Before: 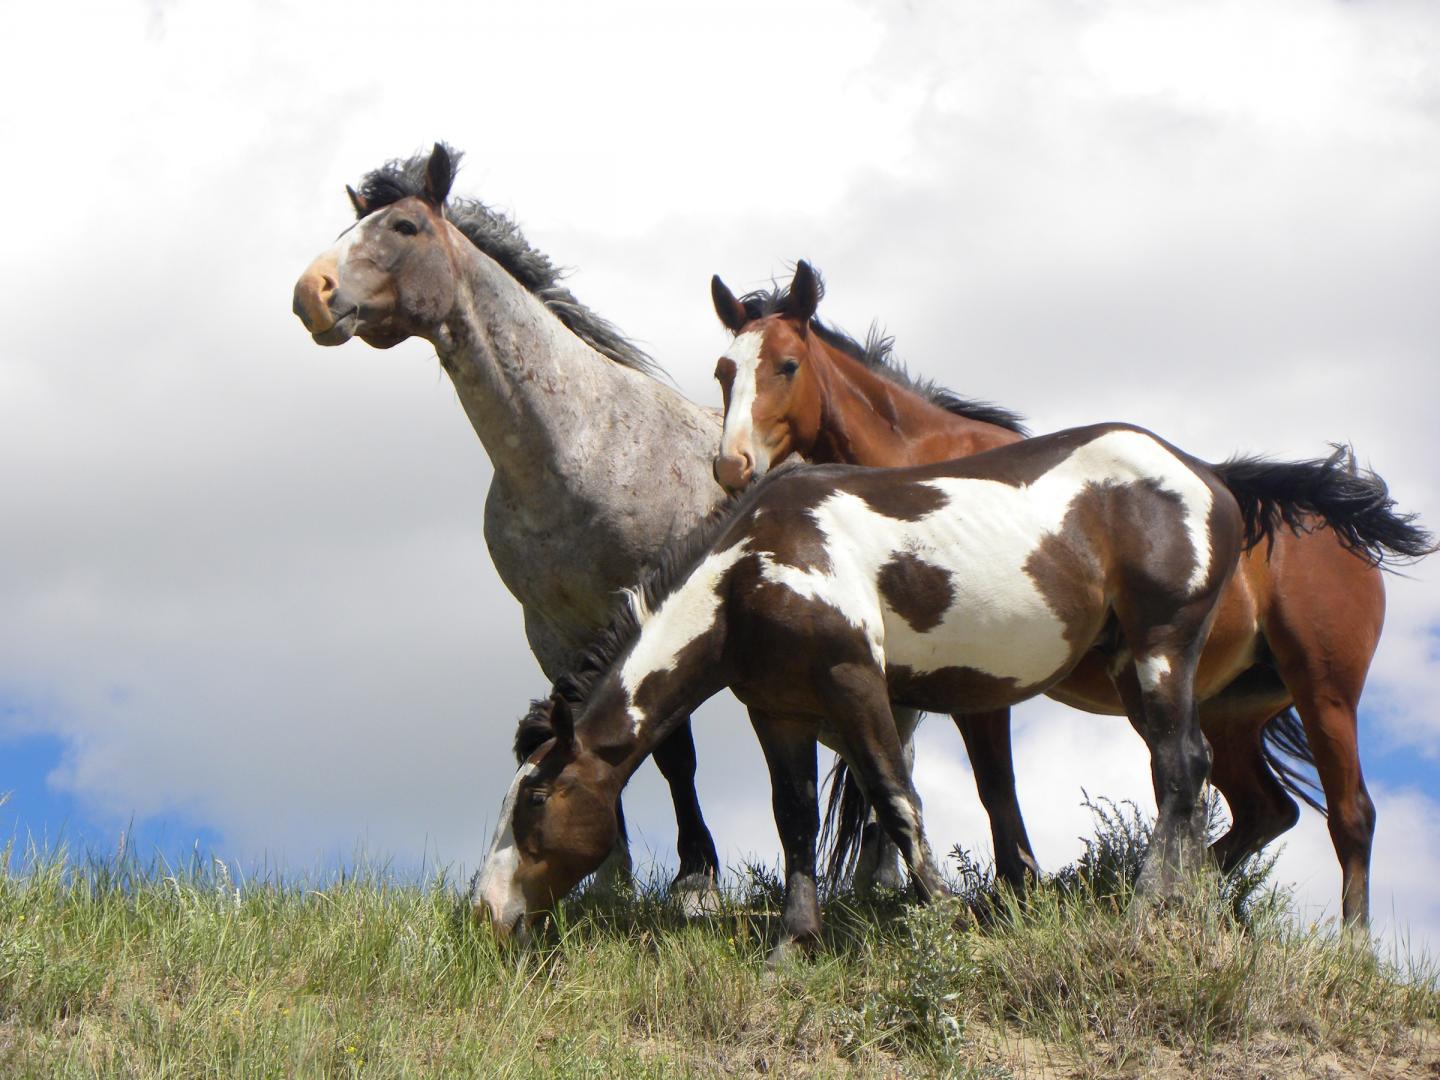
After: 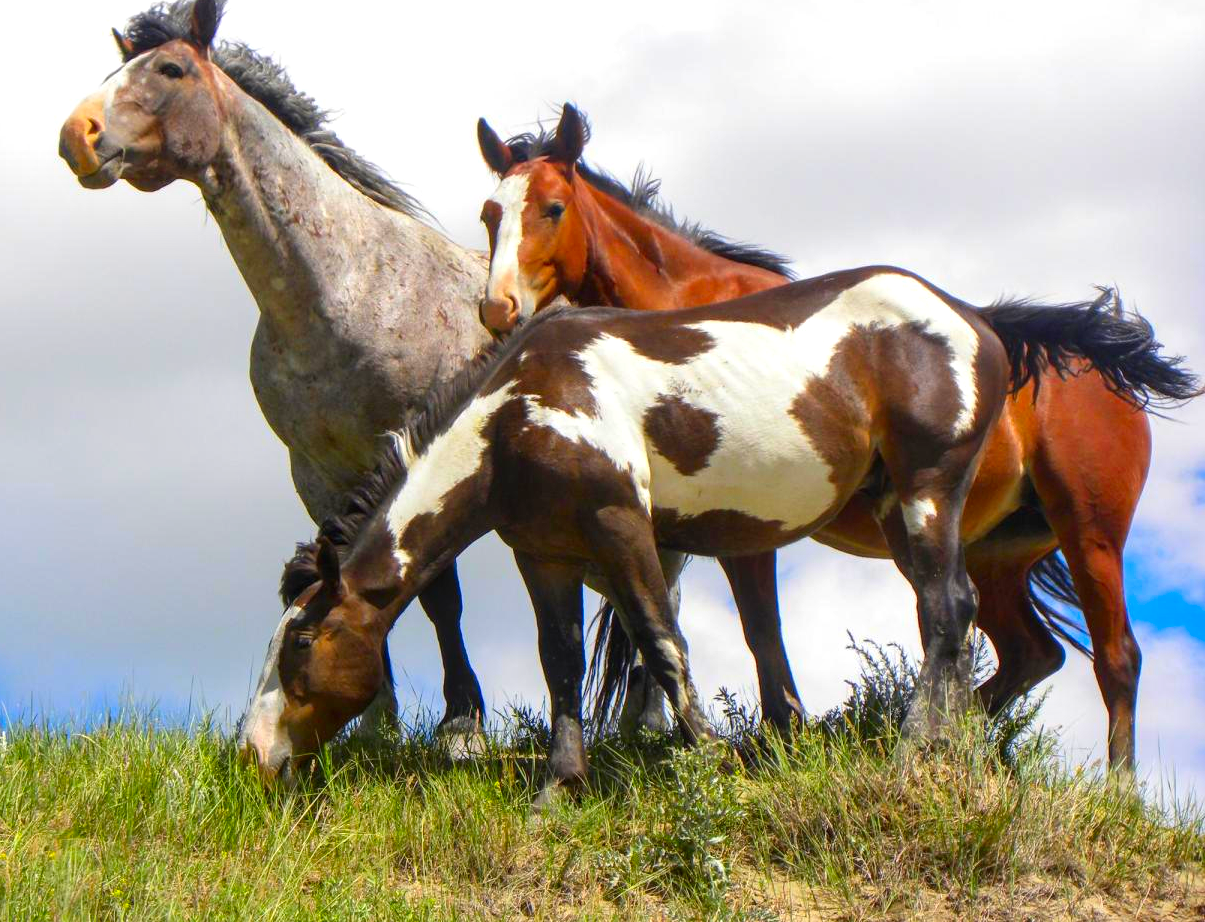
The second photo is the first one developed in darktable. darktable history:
crop: left 16.28%, top 14.603%
exposure: exposure 0.154 EV, compensate exposure bias true, compensate highlight preservation false
local contrast: on, module defaults
color correction: highlights b* 0.01, saturation 1.81
